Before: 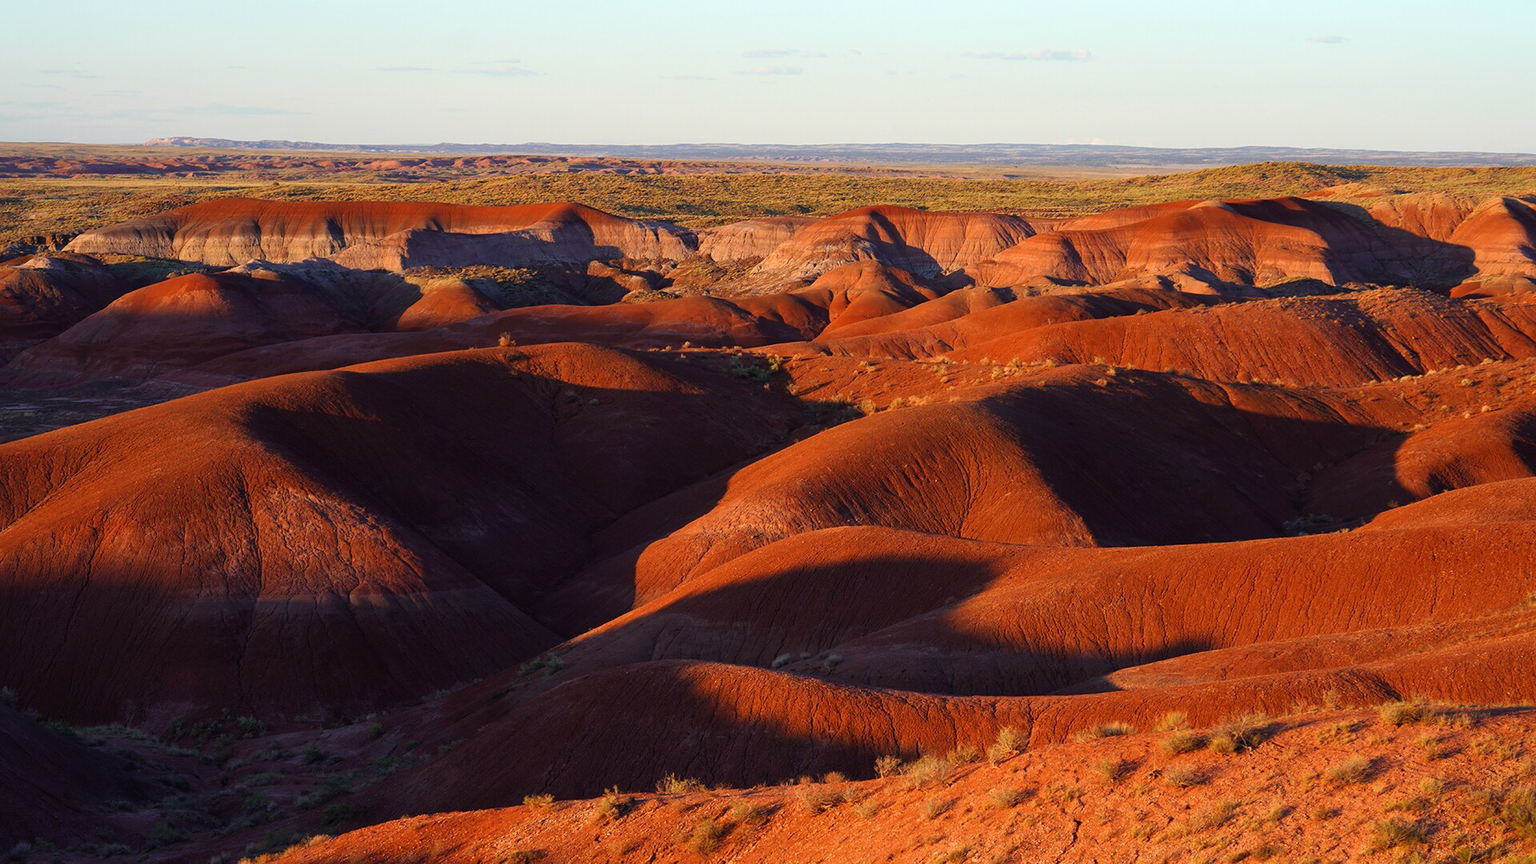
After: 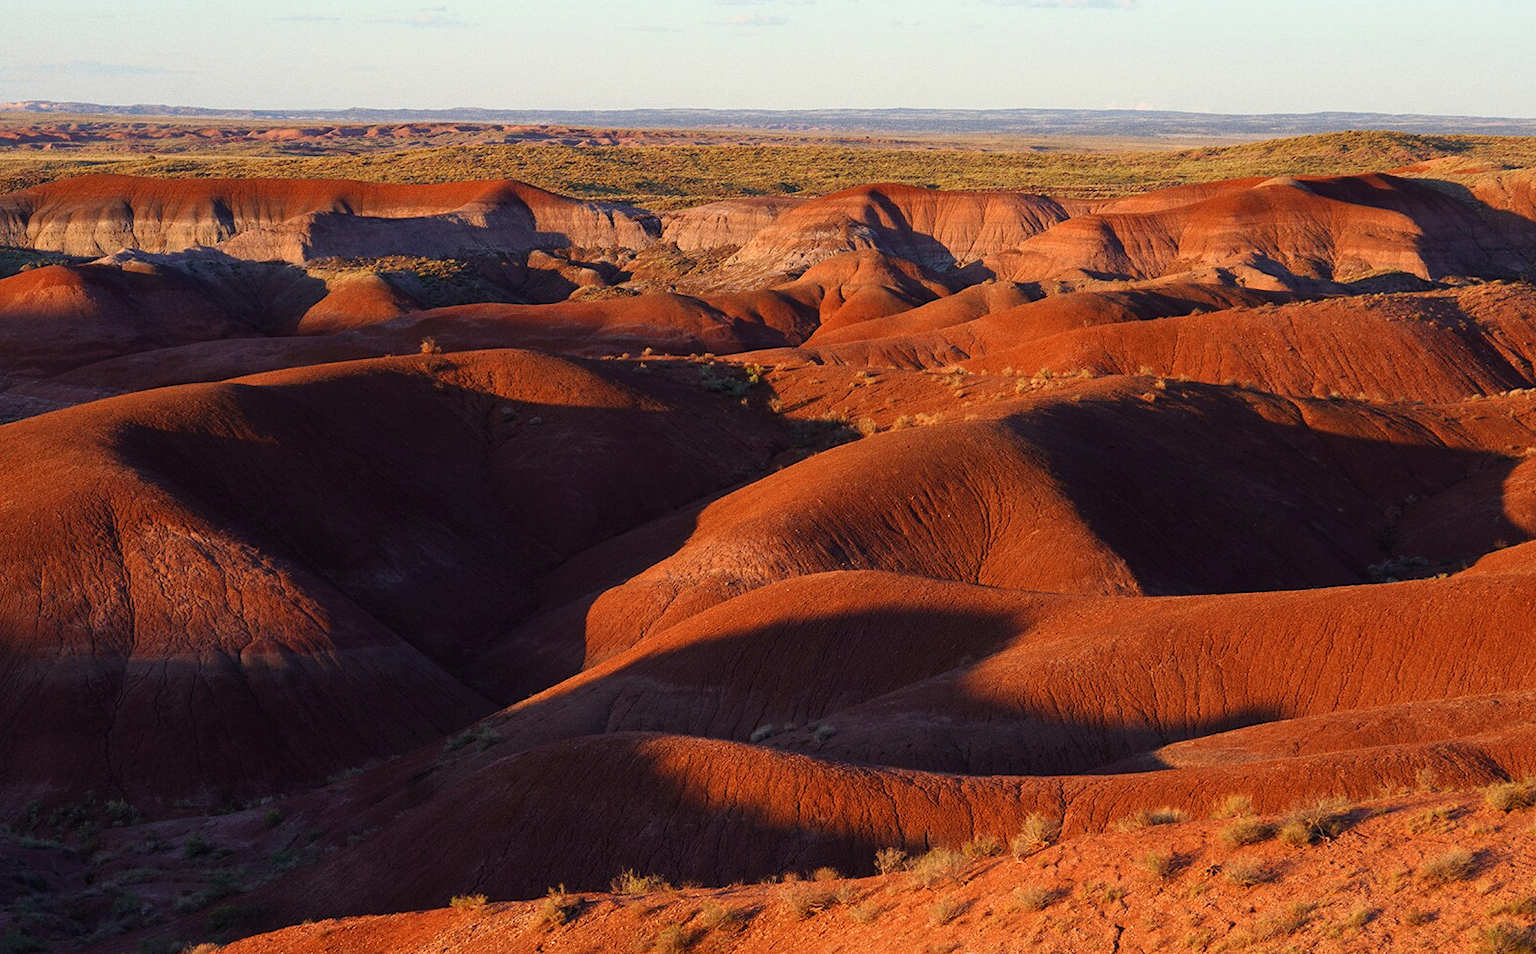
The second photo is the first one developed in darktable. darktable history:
contrast brightness saturation: saturation -0.05
crop: left 9.807%, top 6.259%, right 7.334%, bottom 2.177%
grain: strength 26%
